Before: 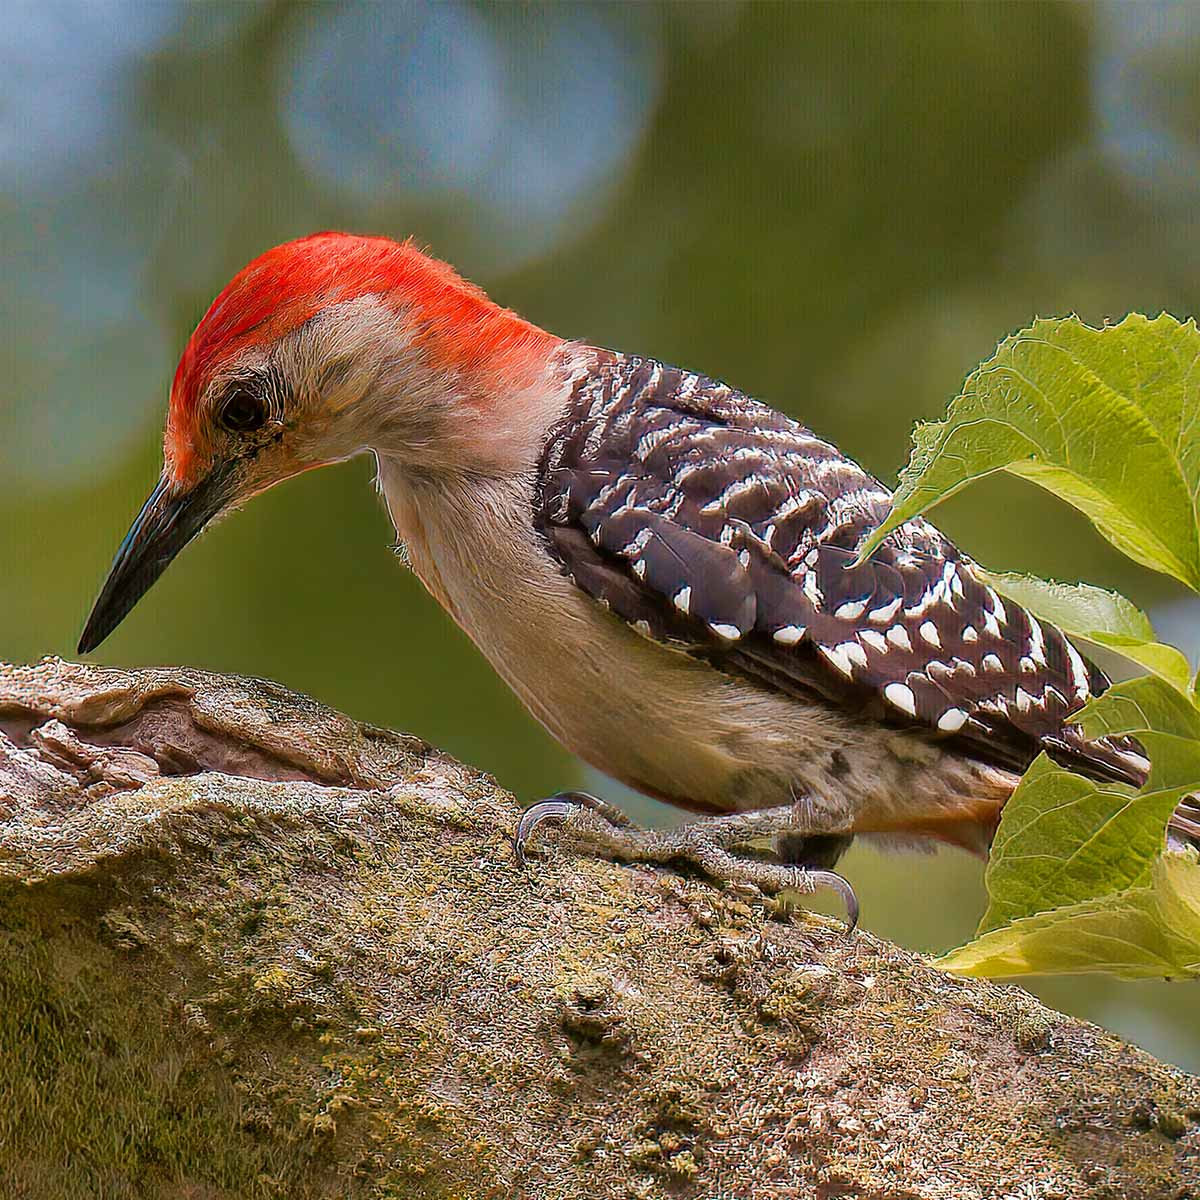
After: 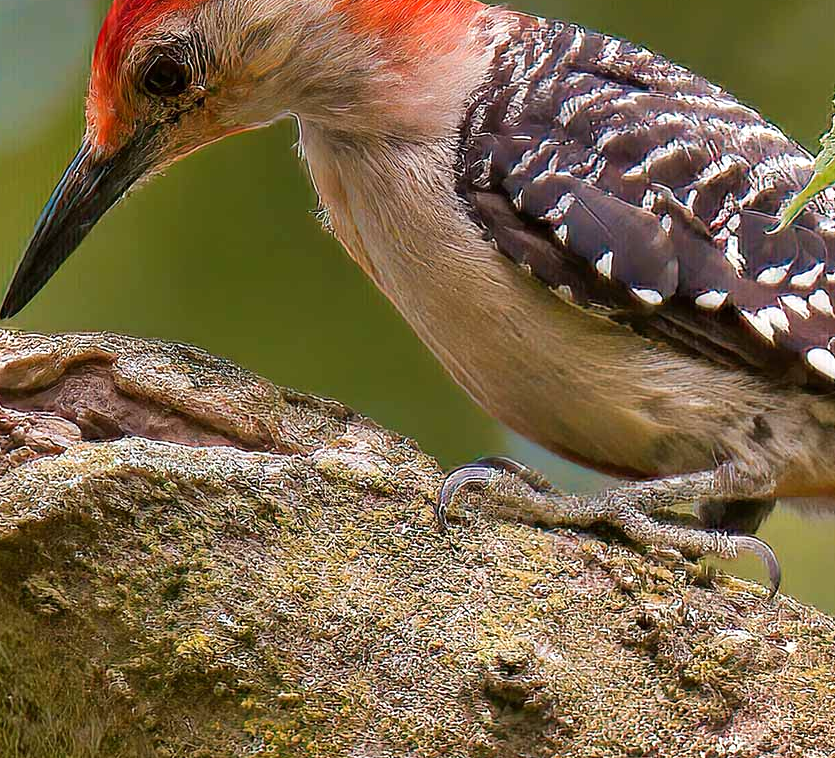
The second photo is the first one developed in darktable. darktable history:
exposure: exposure 0.202 EV, compensate highlight preservation false
crop: left 6.531%, top 27.929%, right 23.814%, bottom 8.893%
